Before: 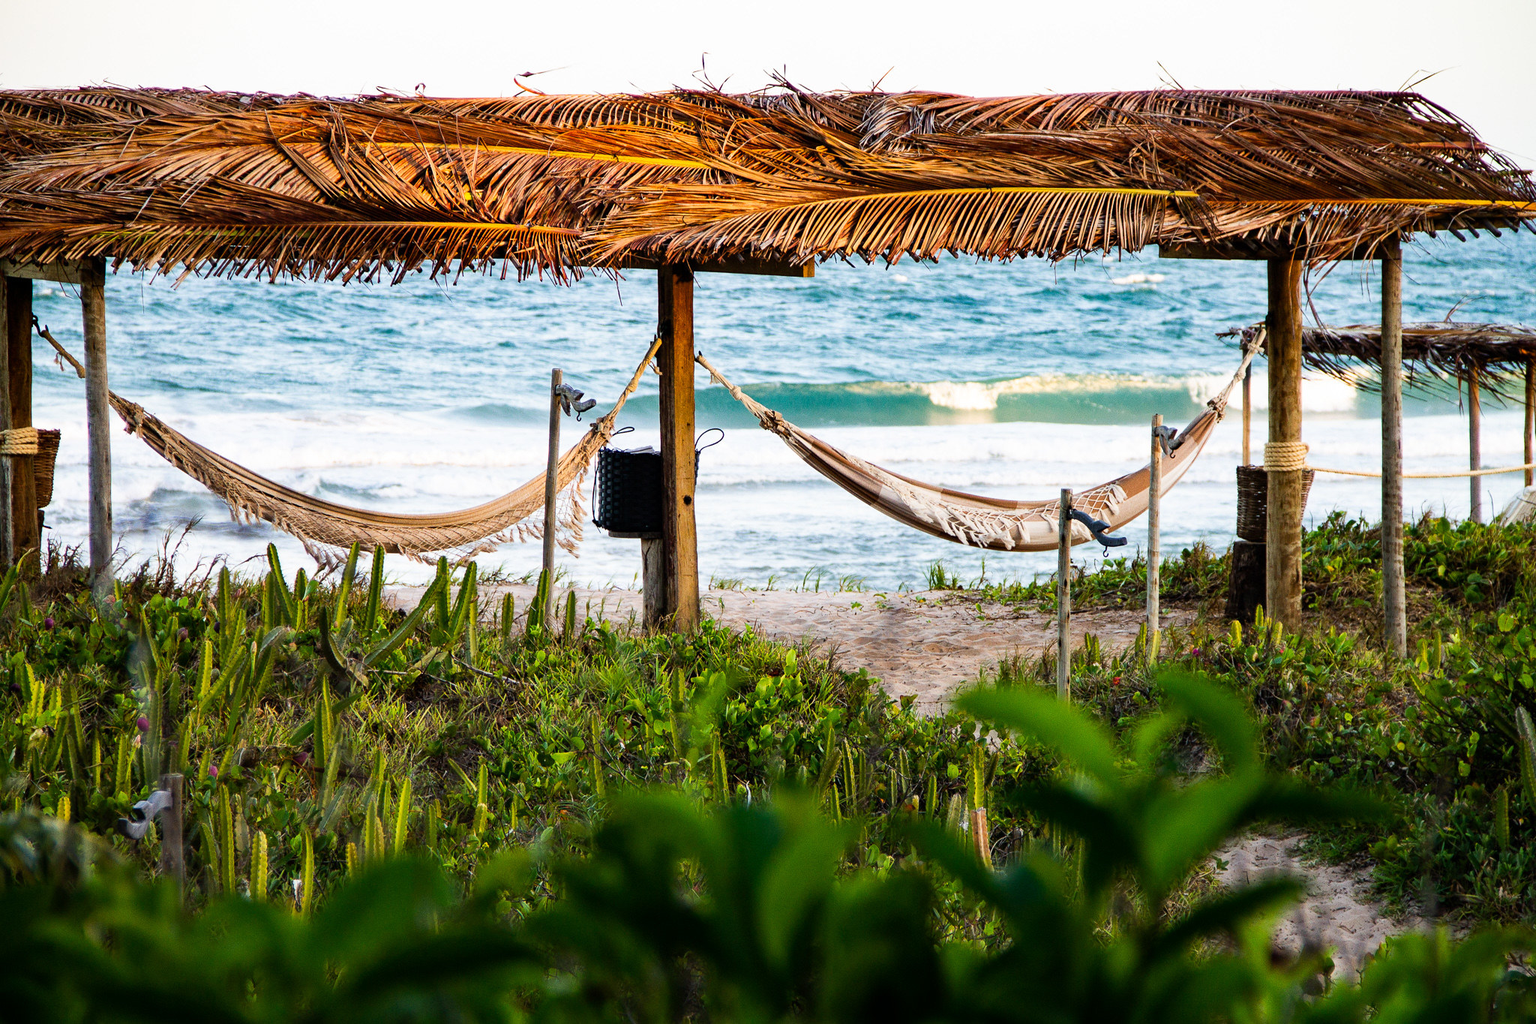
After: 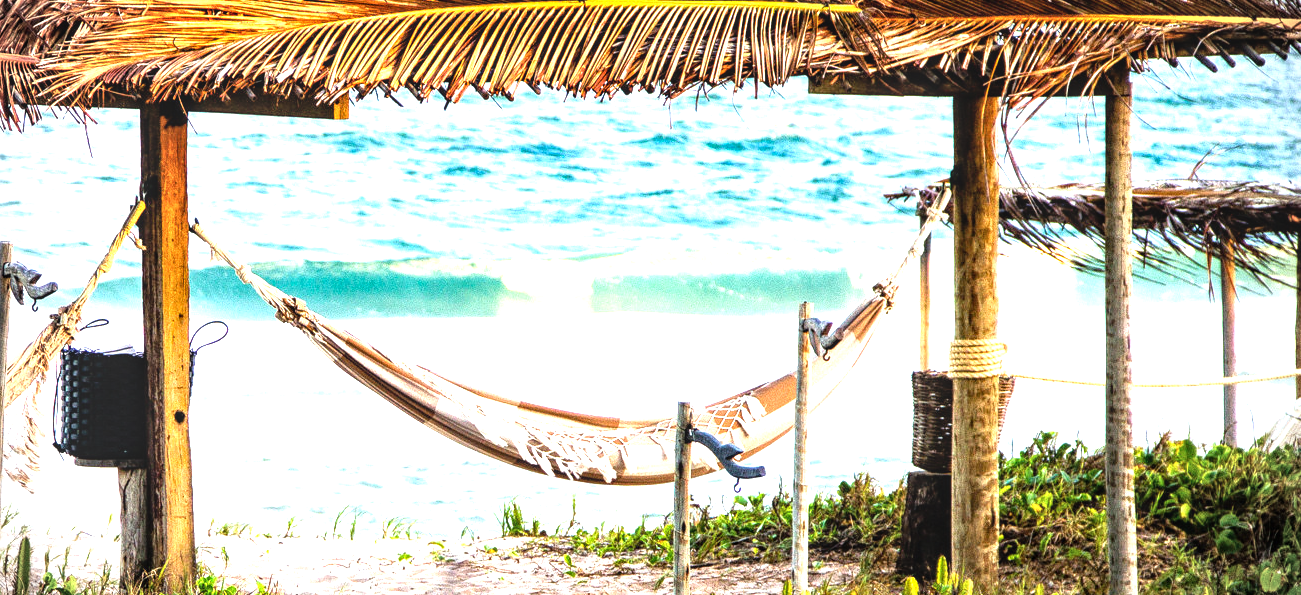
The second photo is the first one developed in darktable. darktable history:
crop: left 36.017%, top 18.342%, right 0.451%, bottom 38.007%
vignetting: brightness -0.624, saturation -0.678, dithering 16-bit output
tone equalizer: -8 EV -0.76 EV, -7 EV -0.688 EV, -6 EV -0.576 EV, -5 EV -0.402 EV, -3 EV 0.369 EV, -2 EV 0.6 EV, -1 EV 0.699 EV, +0 EV 0.741 EV
exposure: exposure 0.638 EV, compensate highlight preservation false
color calibration: illuminant same as pipeline (D50), adaptation none (bypass), x 0.333, y 0.334, temperature 5006.1 K
local contrast: on, module defaults
